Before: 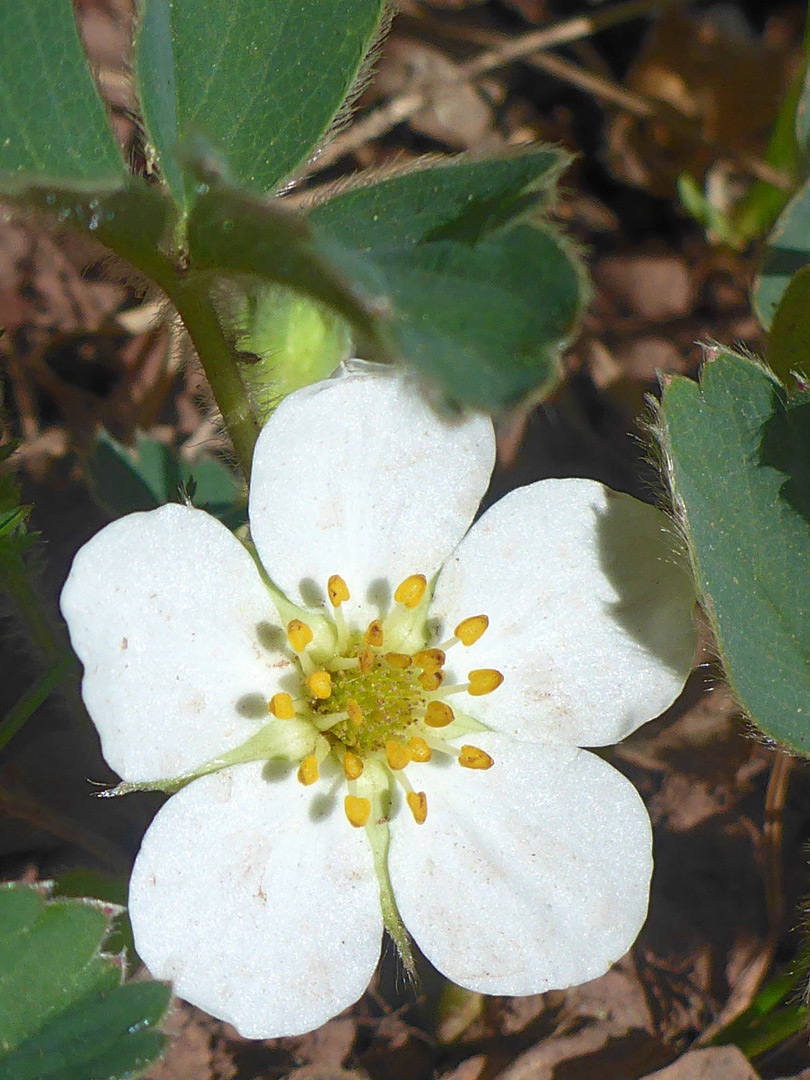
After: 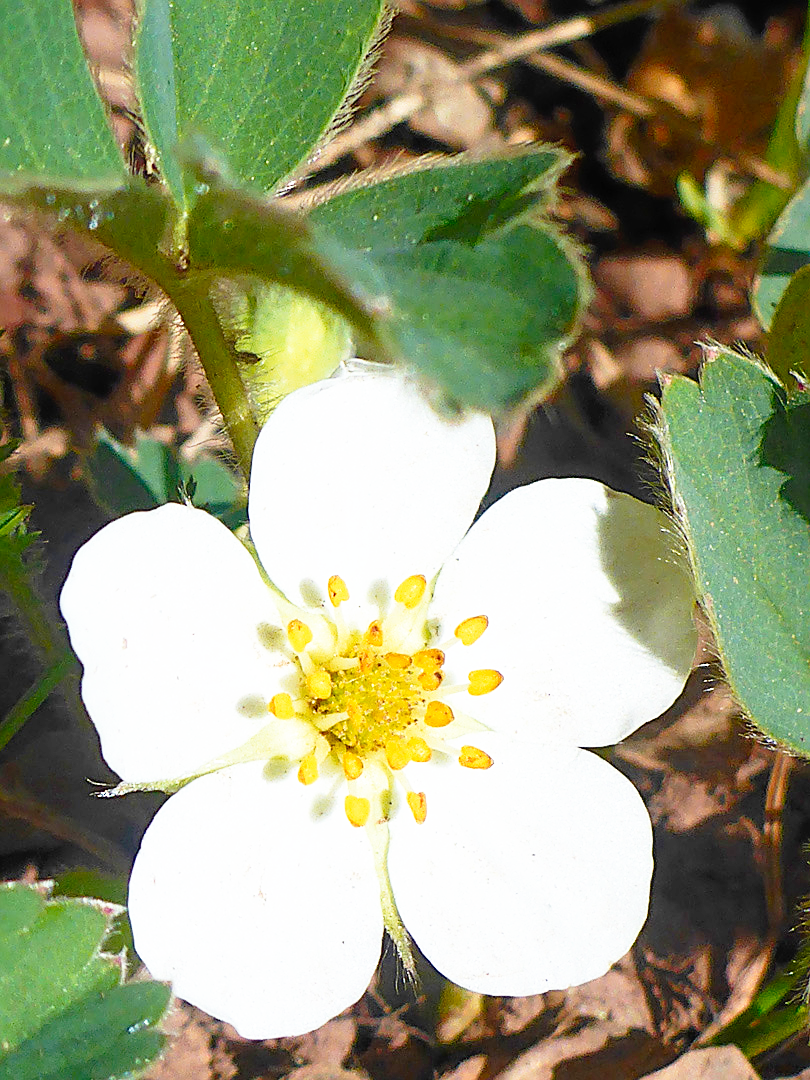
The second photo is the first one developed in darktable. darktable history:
sharpen: on, module defaults
color zones: curves: ch1 [(0.24, 0.629) (0.75, 0.5)]; ch2 [(0.255, 0.454) (0.745, 0.491)], mix -60.46%
base curve: curves: ch0 [(0, 0) (0.012, 0.01) (0.073, 0.168) (0.31, 0.711) (0.645, 0.957) (1, 1)], preserve colors none
